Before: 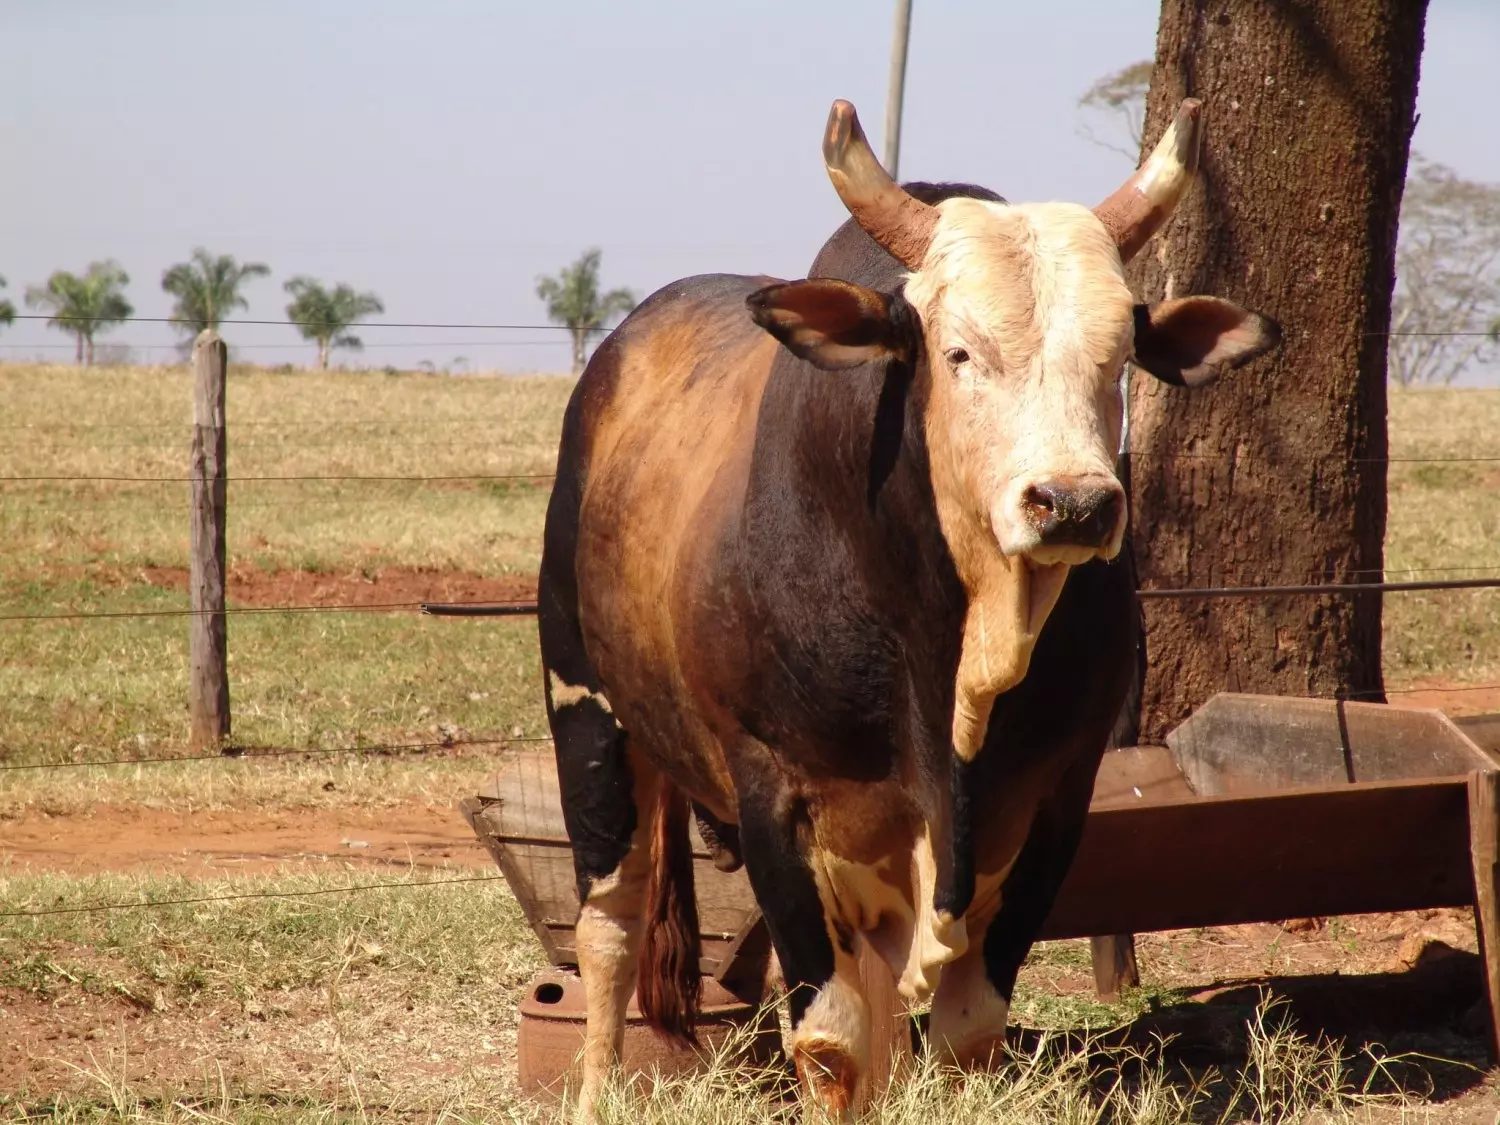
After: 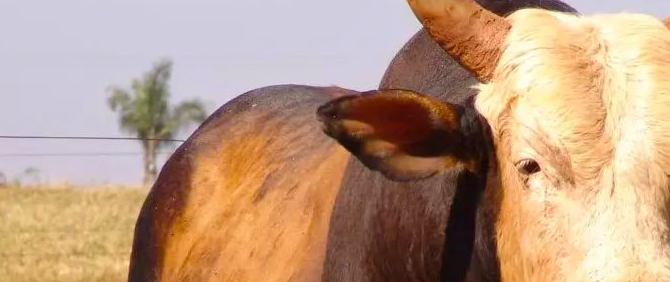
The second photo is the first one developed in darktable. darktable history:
color balance rgb: perceptual saturation grading › global saturation 20%, global vibrance 20%
tone equalizer: on, module defaults
crop: left 28.64%, top 16.832%, right 26.637%, bottom 58.055%
